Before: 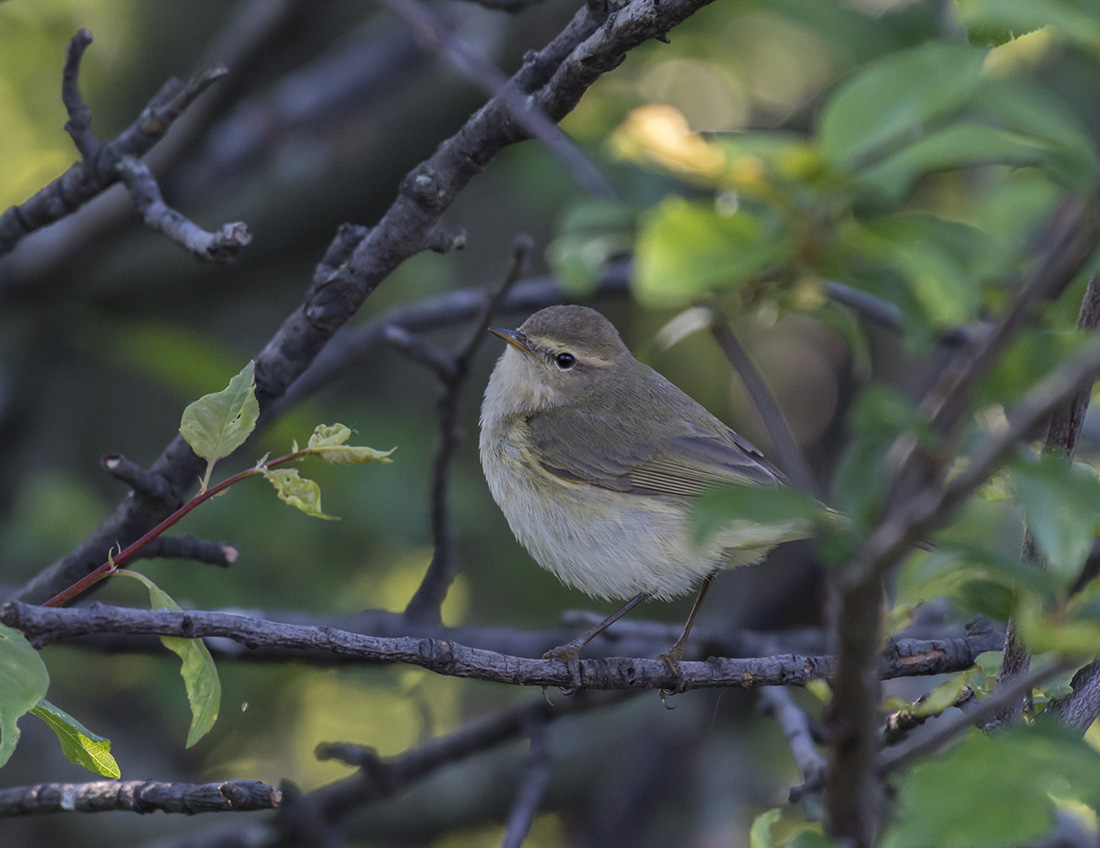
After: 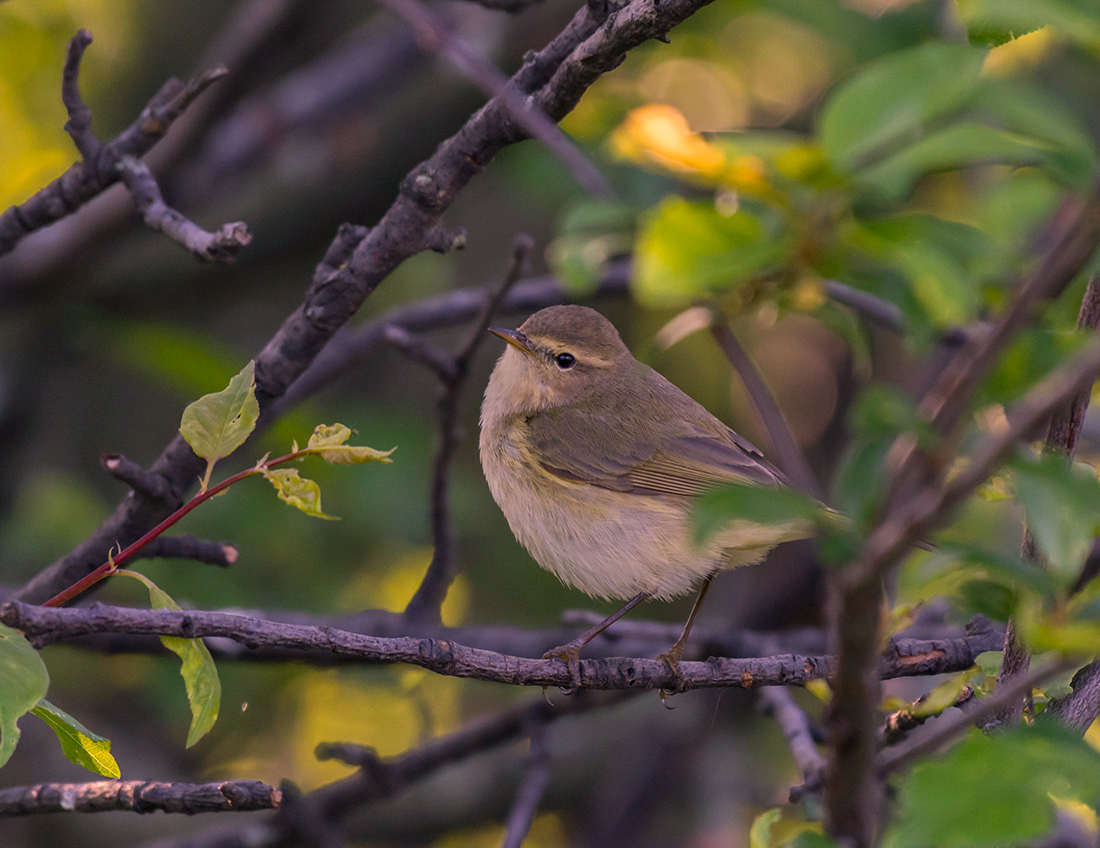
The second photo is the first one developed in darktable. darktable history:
color correction: highlights a* 22.42, highlights b* 22.44
color balance rgb: perceptual saturation grading › global saturation 16.748%
